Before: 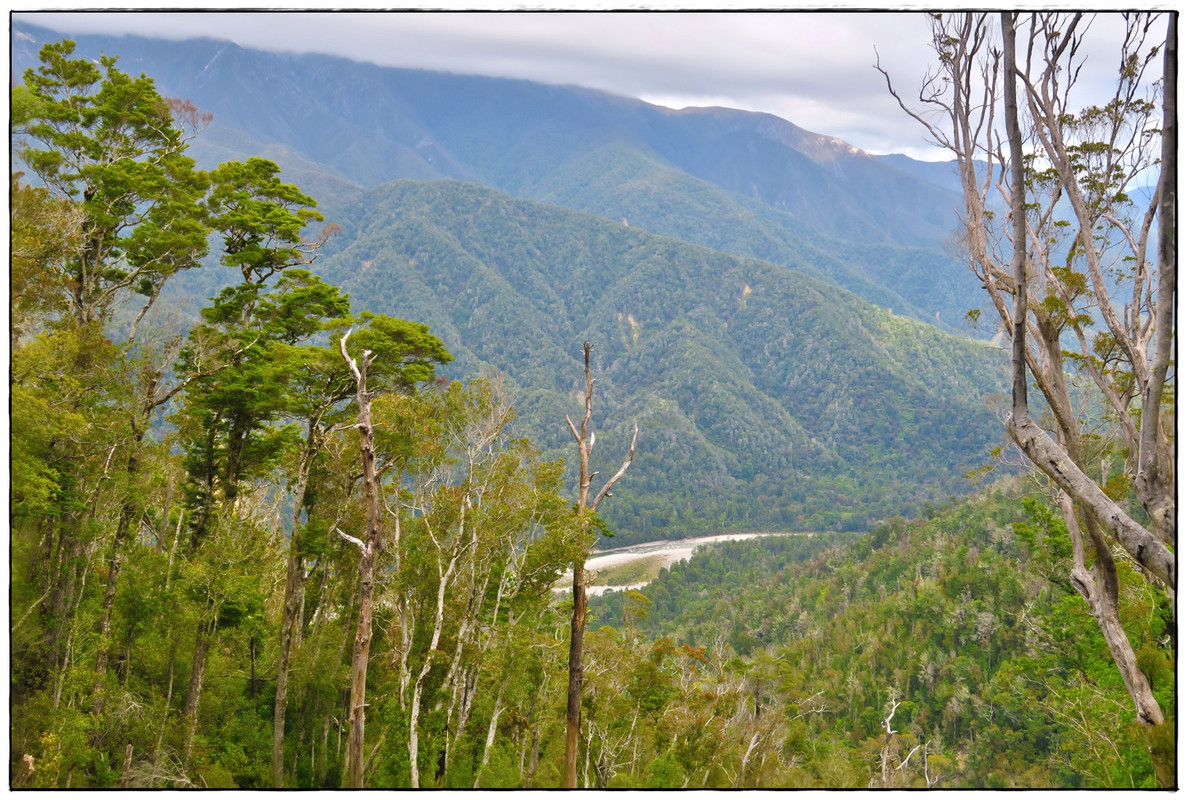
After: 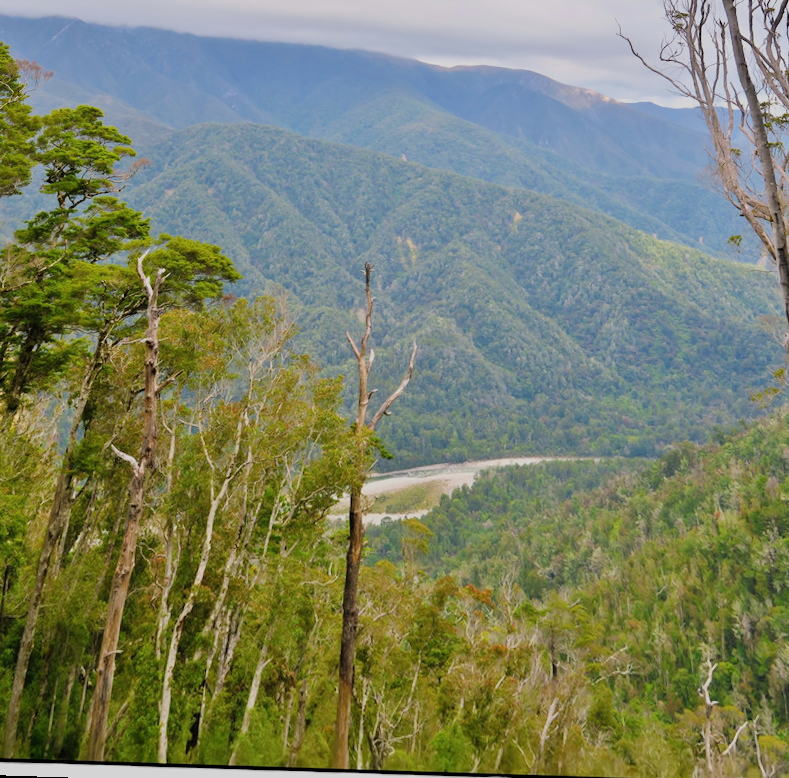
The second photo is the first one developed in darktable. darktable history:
rotate and perspective: rotation 0.72°, lens shift (vertical) -0.352, lens shift (horizontal) -0.051, crop left 0.152, crop right 0.859, crop top 0.019, crop bottom 0.964
filmic rgb: black relative exposure -7.65 EV, white relative exposure 4.56 EV, hardness 3.61, color science v6 (2022)
crop and rotate: left 9.597%, right 10.195%
